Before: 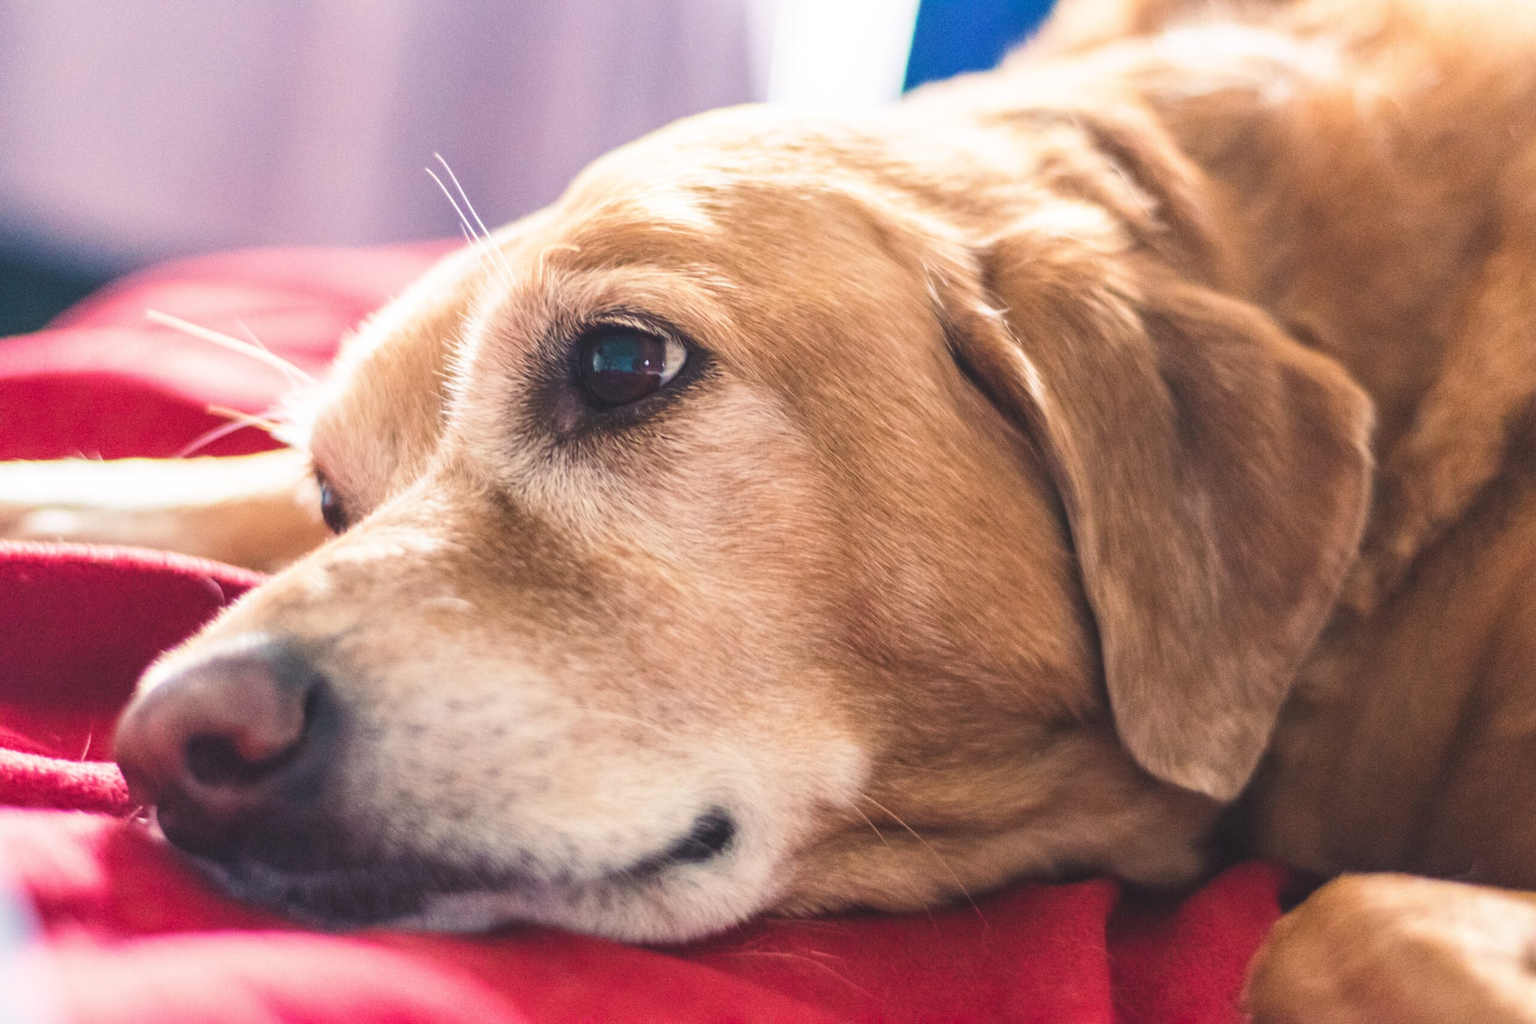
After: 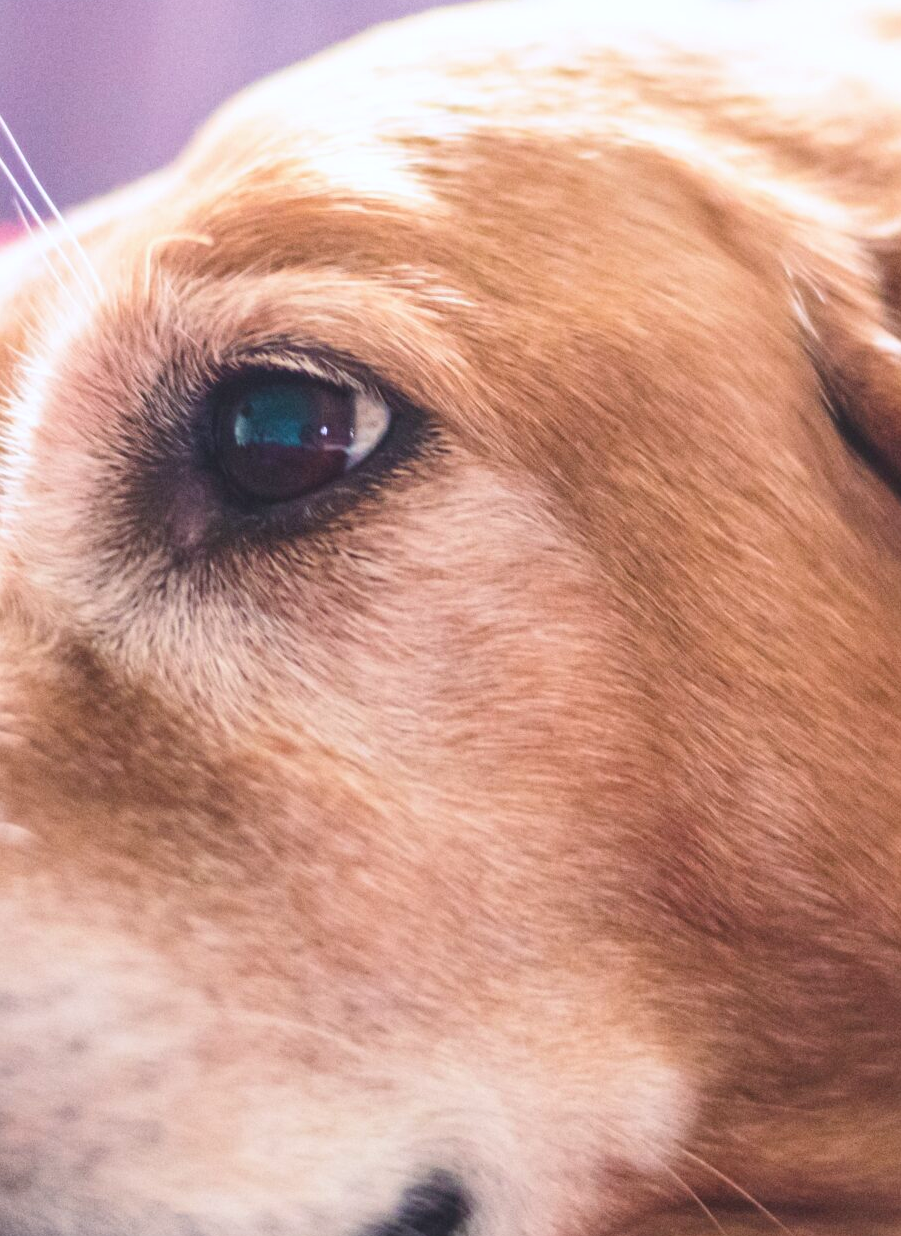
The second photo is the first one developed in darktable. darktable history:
color calibration: output R [0.946, 0.065, -0.013, 0], output G [-0.246, 1.264, -0.017, 0], output B [0.046, -0.098, 1.05, 0], illuminant custom, x 0.344, y 0.359, temperature 5045.54 K
crop and rotate: left 29.476%, top 10.214%, right 35.32%, bottom 17.333%
white balance: red 0.984, blue 1.059
